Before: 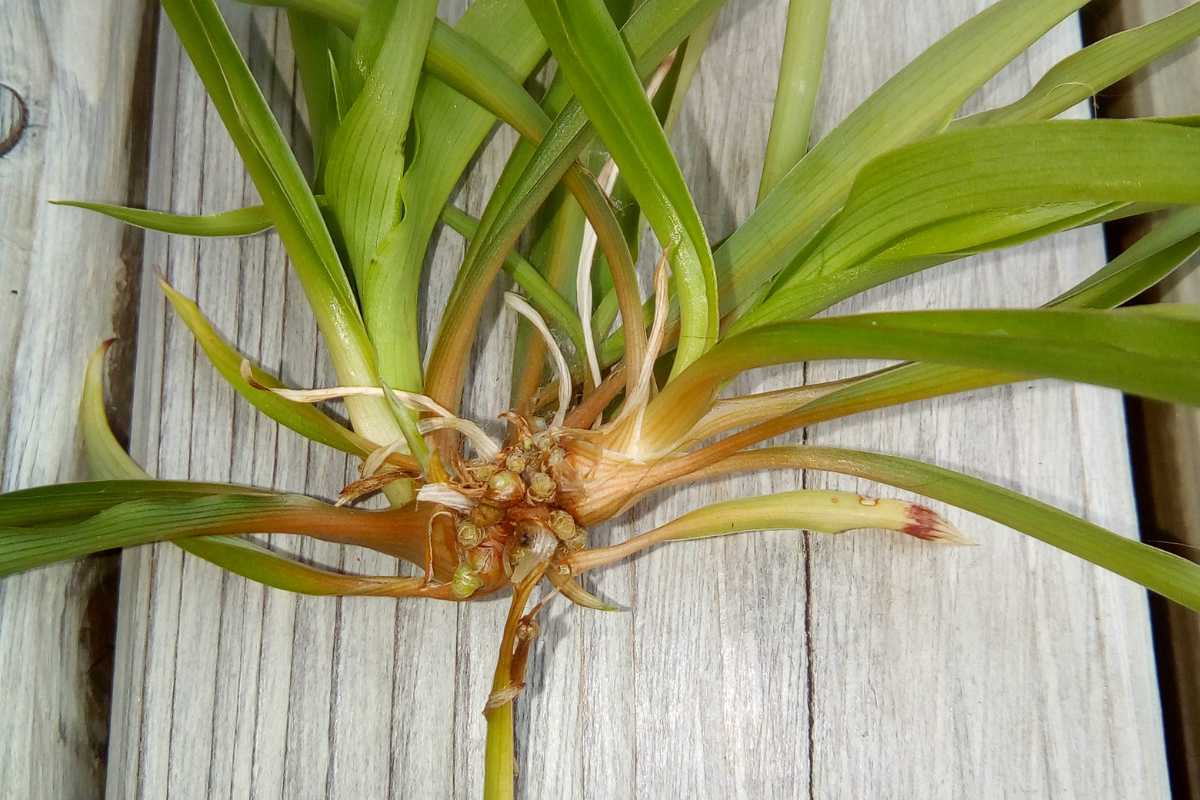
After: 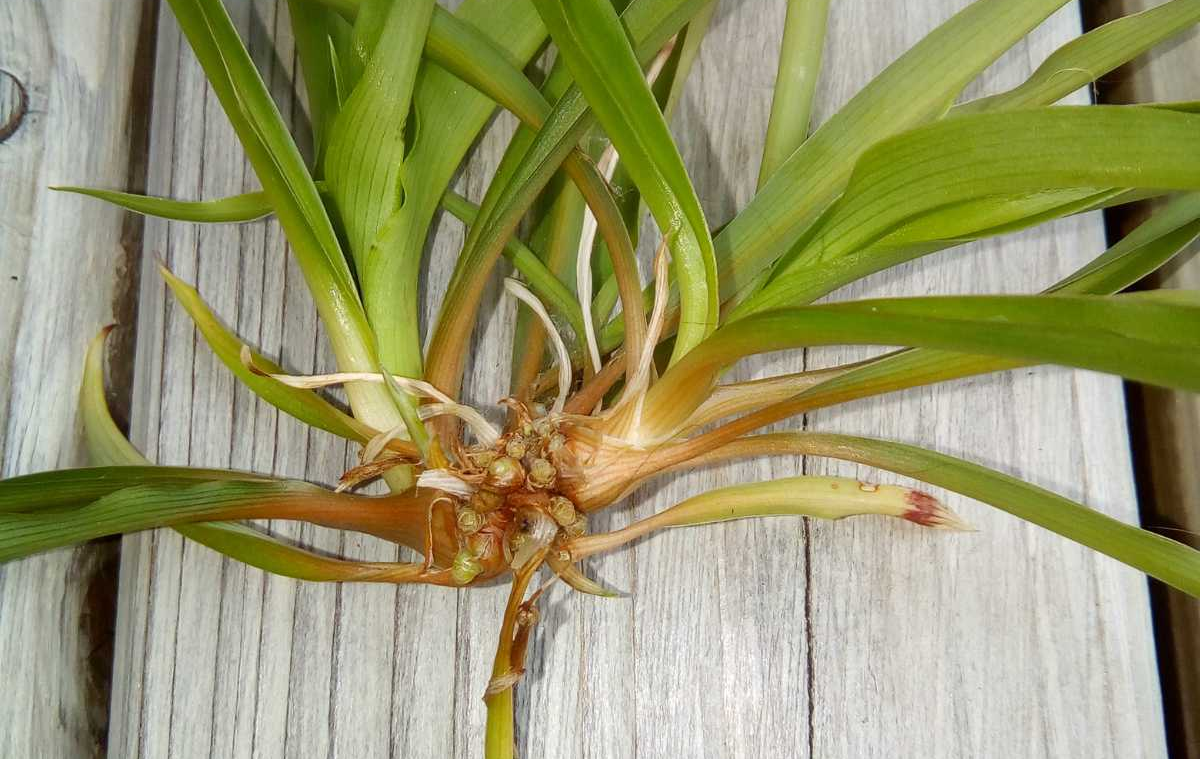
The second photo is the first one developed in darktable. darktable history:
crop and rotate: top 1.904%, bottom 3.202%
